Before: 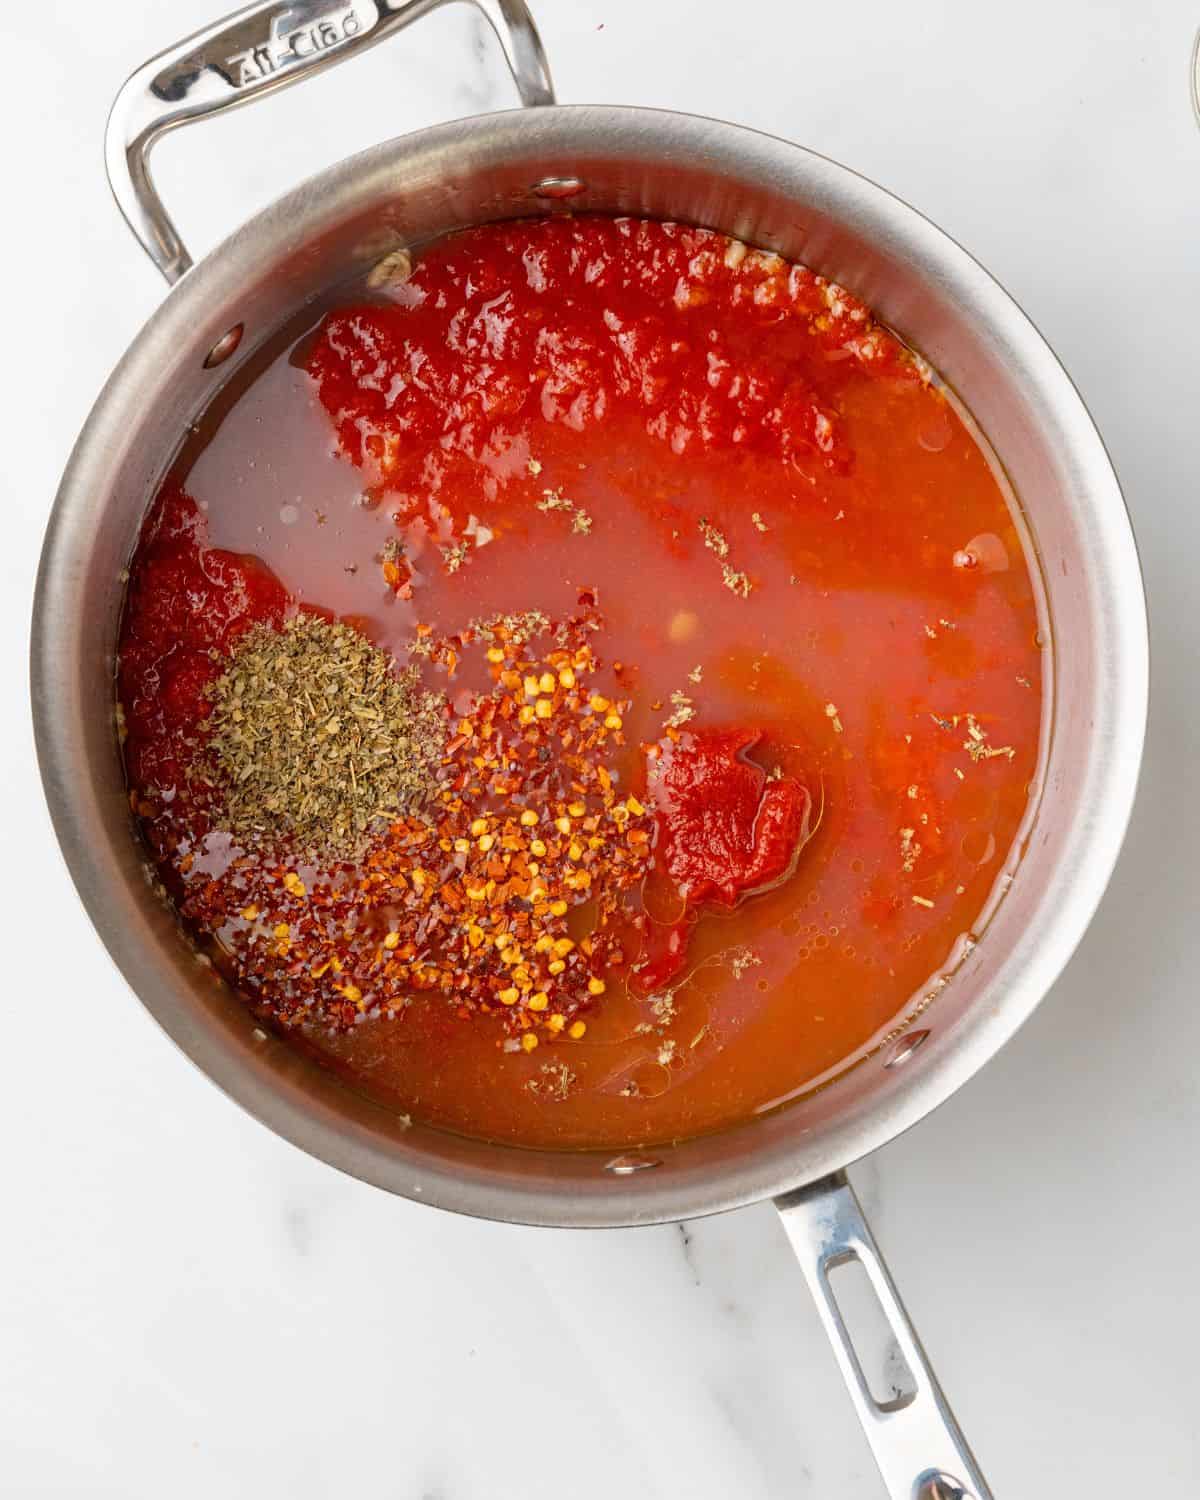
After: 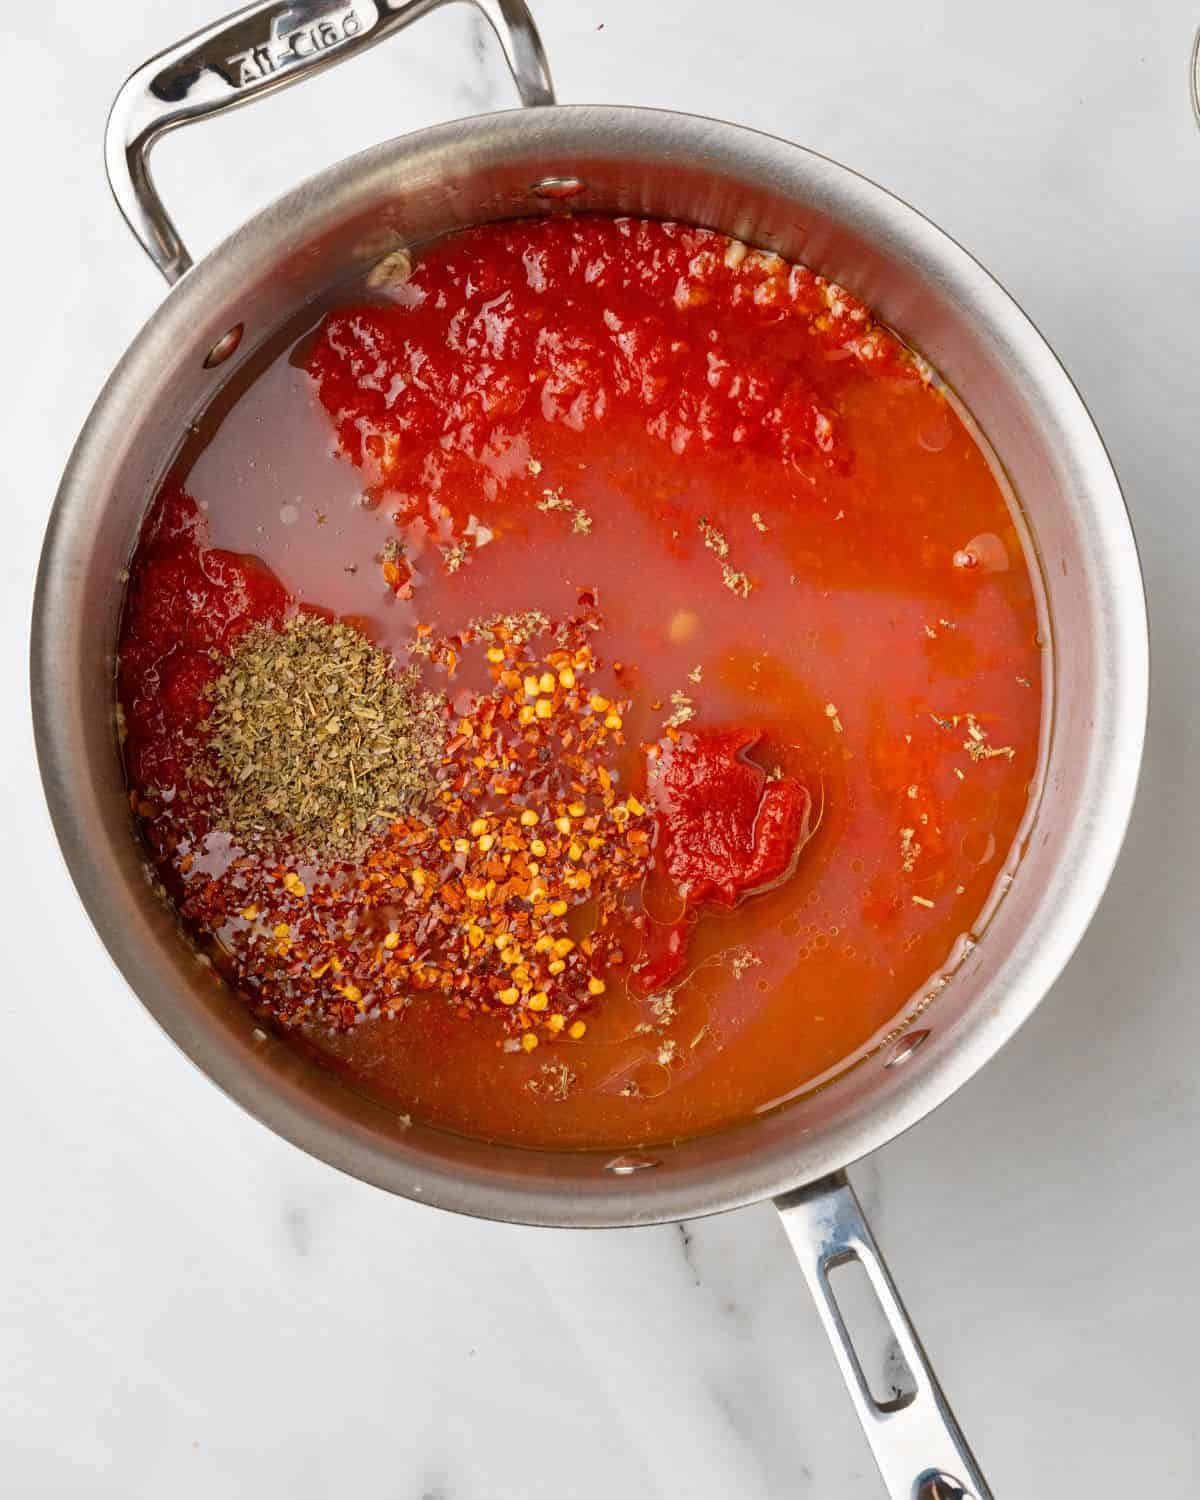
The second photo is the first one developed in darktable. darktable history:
shadows and highlights: highlights color adjustment 40.54%, soften with gaussian
